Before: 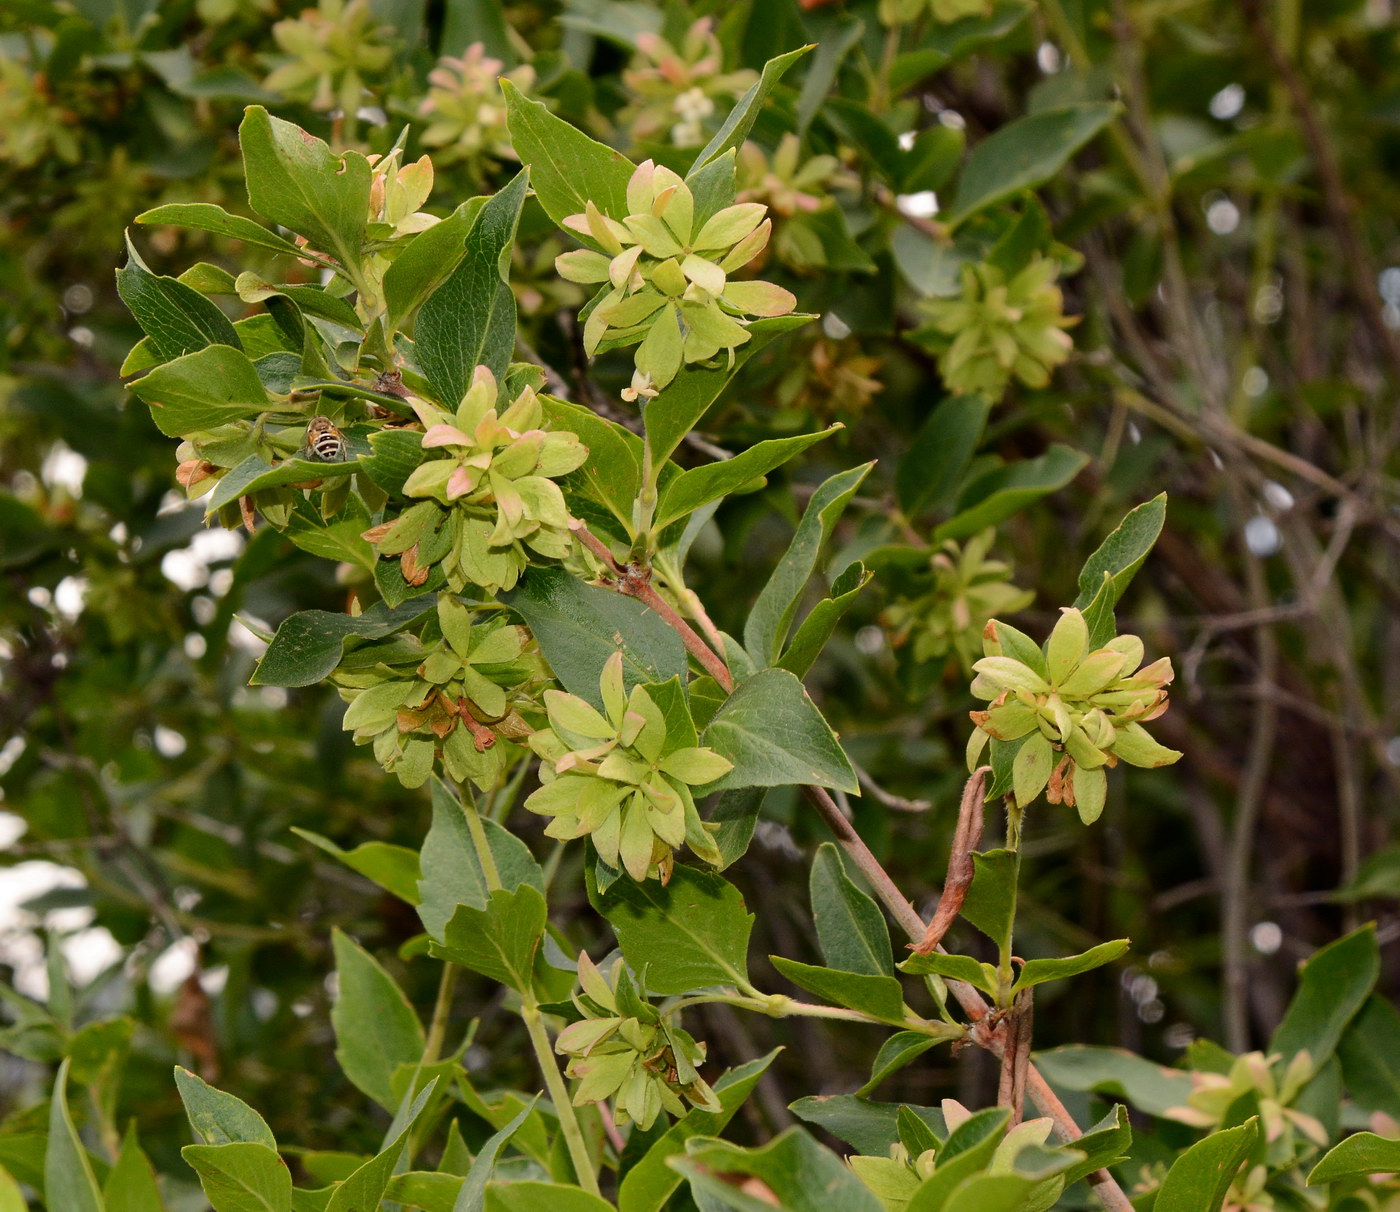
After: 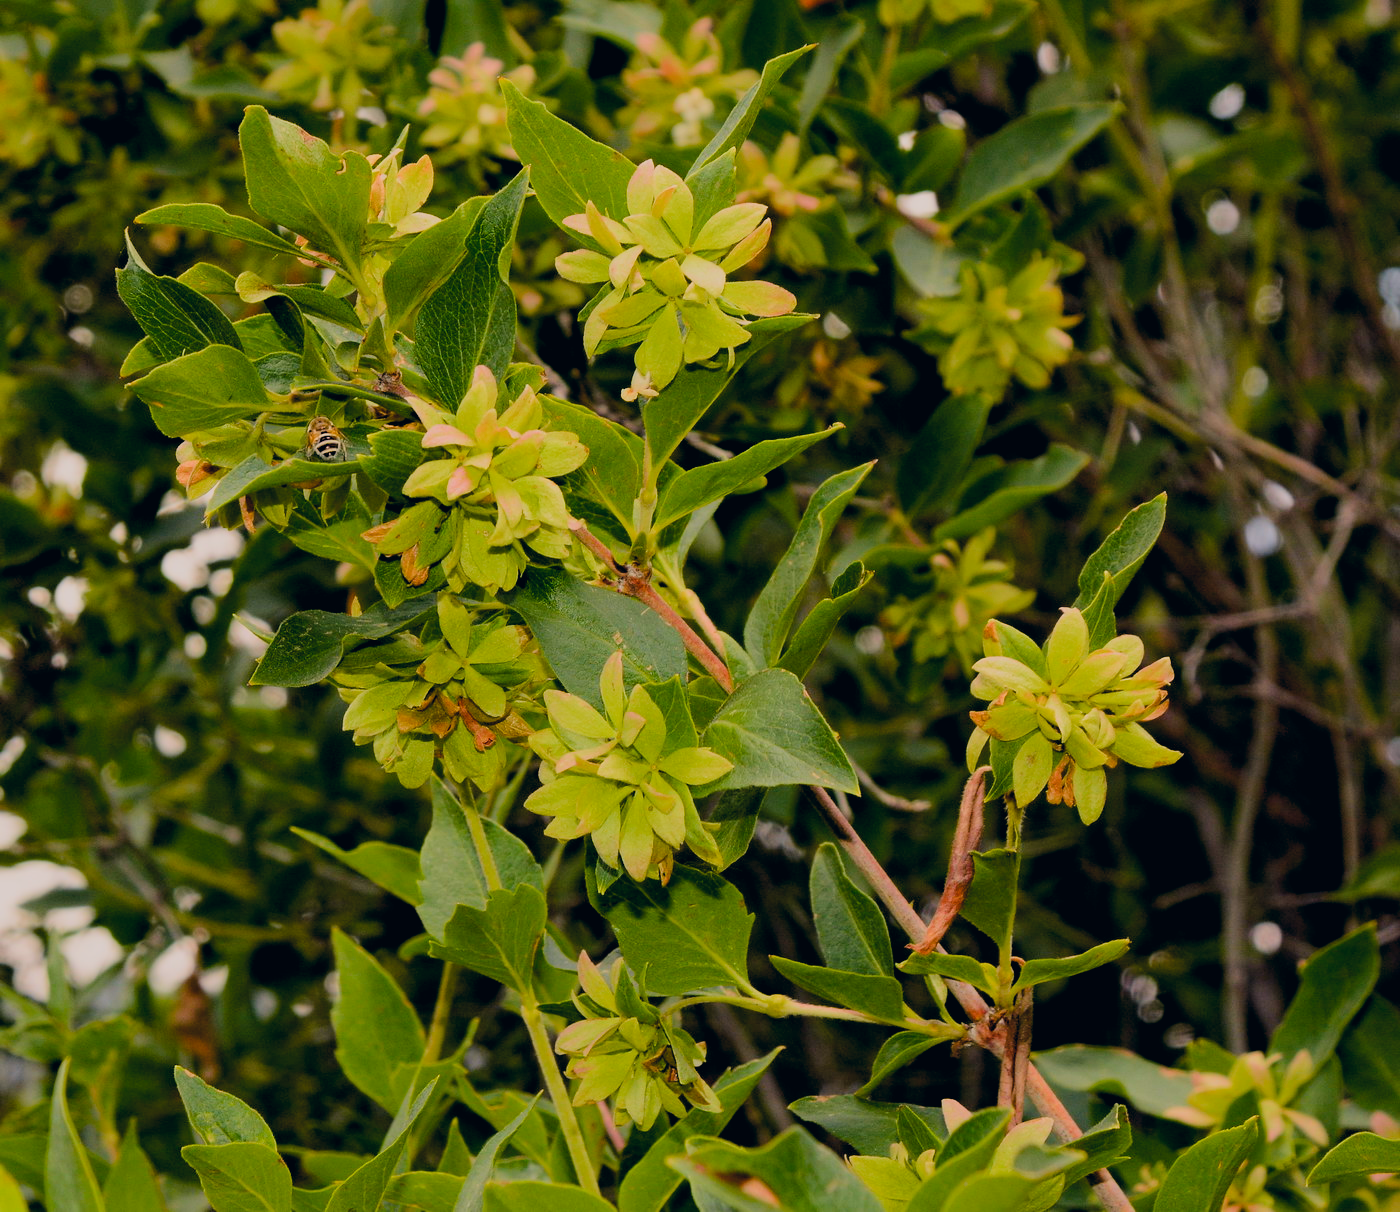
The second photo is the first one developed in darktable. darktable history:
color balance rgb: shadows lift › hue 86.77°, global offset › luminance -0.853%, perceptual saturation grading › global saturation 24.89%, global vibrance 20.305%
filmic rgb: black relative exposure -7.65 EV, white relative exposure 4.56 EV, threshold 6 EV, hardness 3.61, preserve chrominance RGB euclidean norm, color science v5 (2021), contrast in shadows safe, contrast in highlights safe, enable highlight reconstruction true
color correction: highlights a* 5.34, highlights b* 5.28, shadows a* -4.82, shadows b* -5.15
exposure: exposure 0.128 EV, compensate exposure bias true, compensate highlight preservation false
